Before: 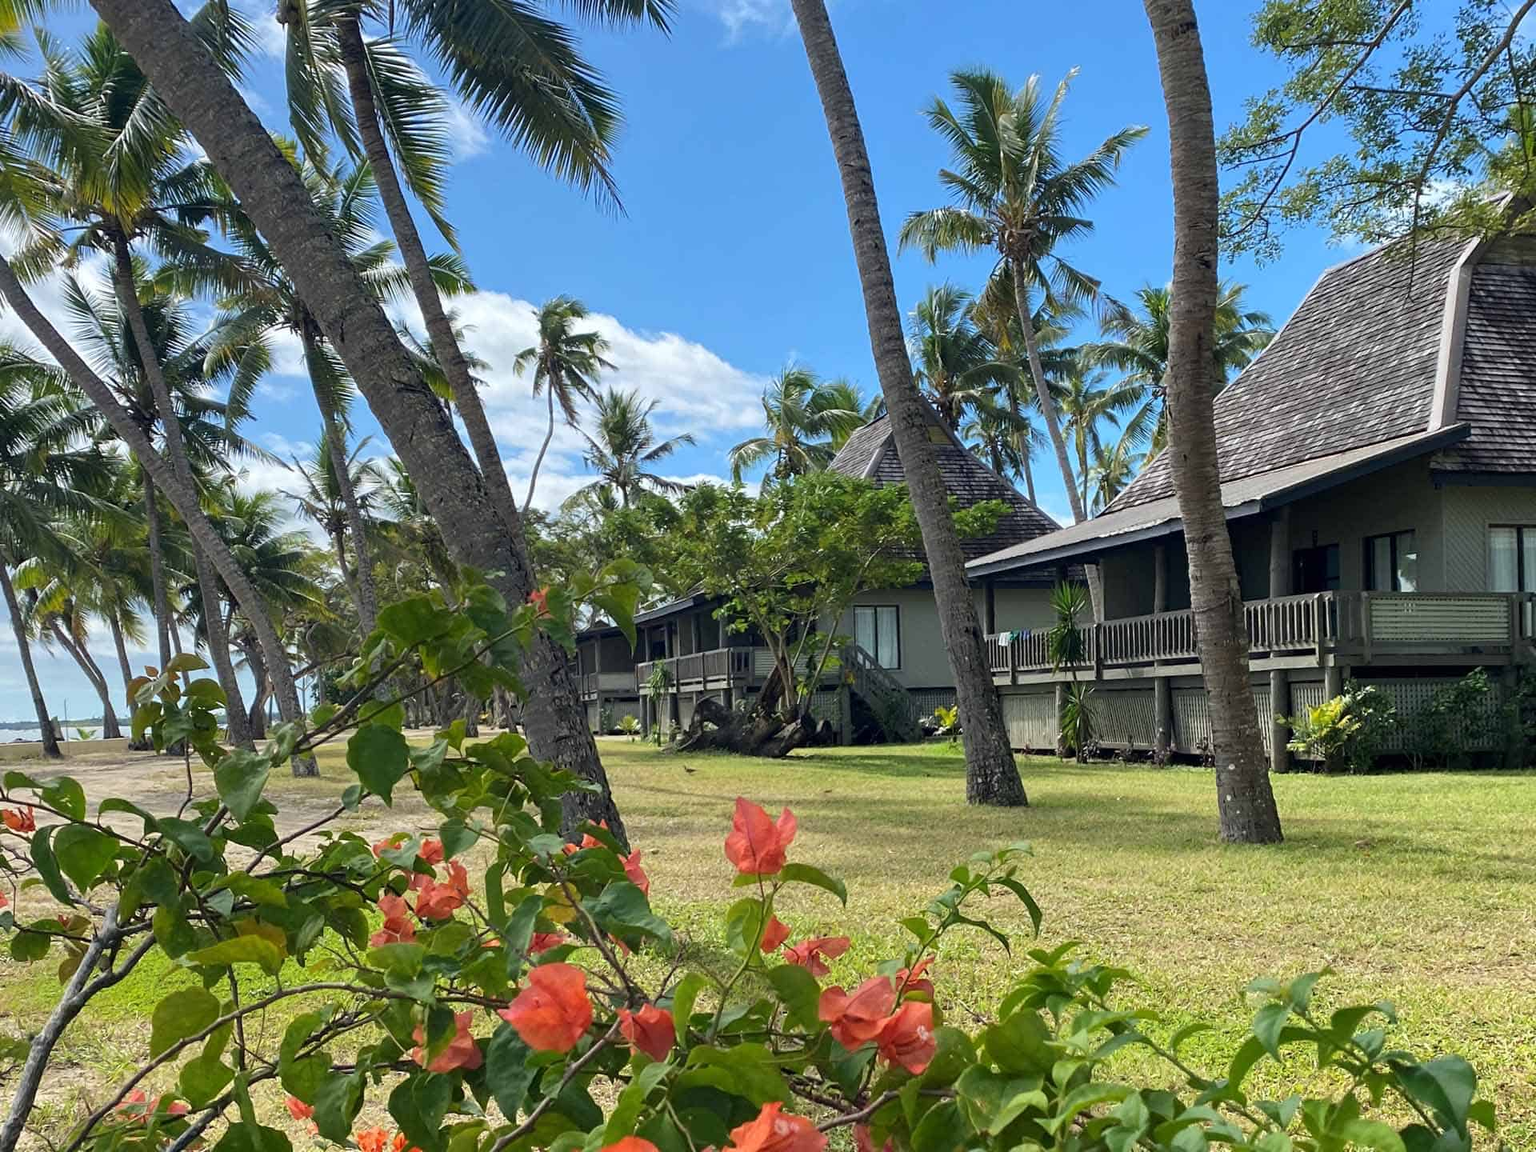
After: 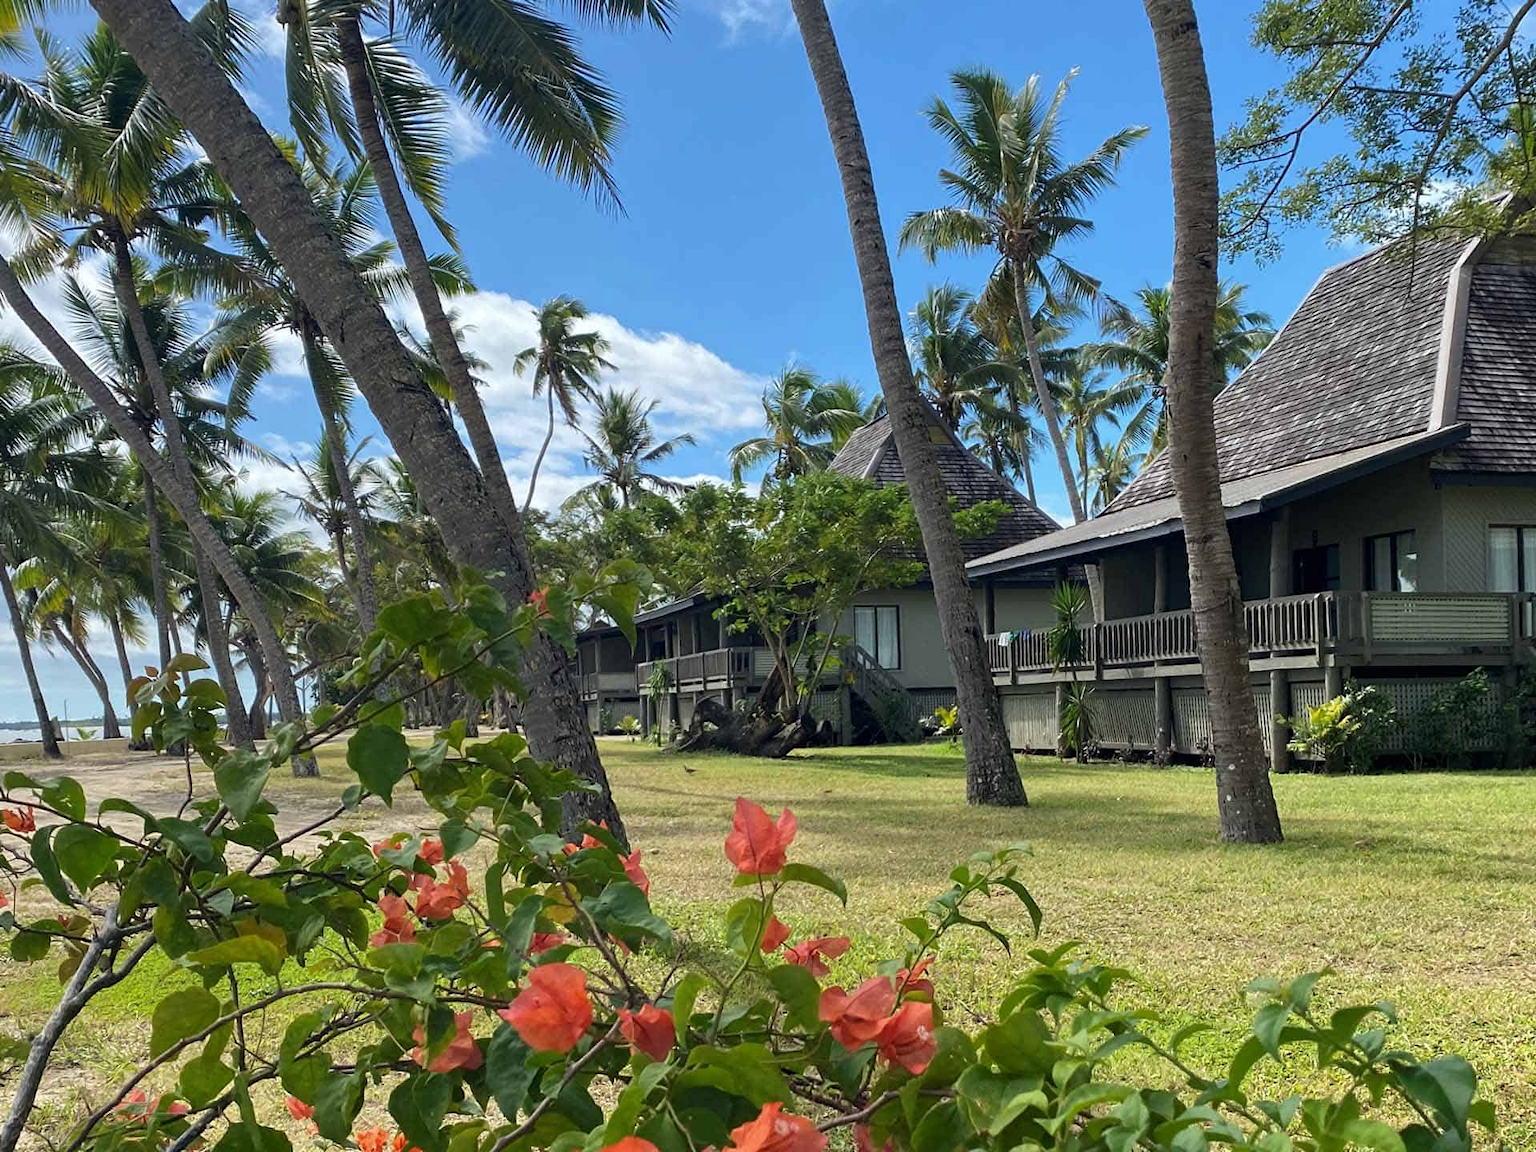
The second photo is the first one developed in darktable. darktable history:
base curve: curves: ch0 [(0, 0) (0.303, 0.277) (1, 1)]
